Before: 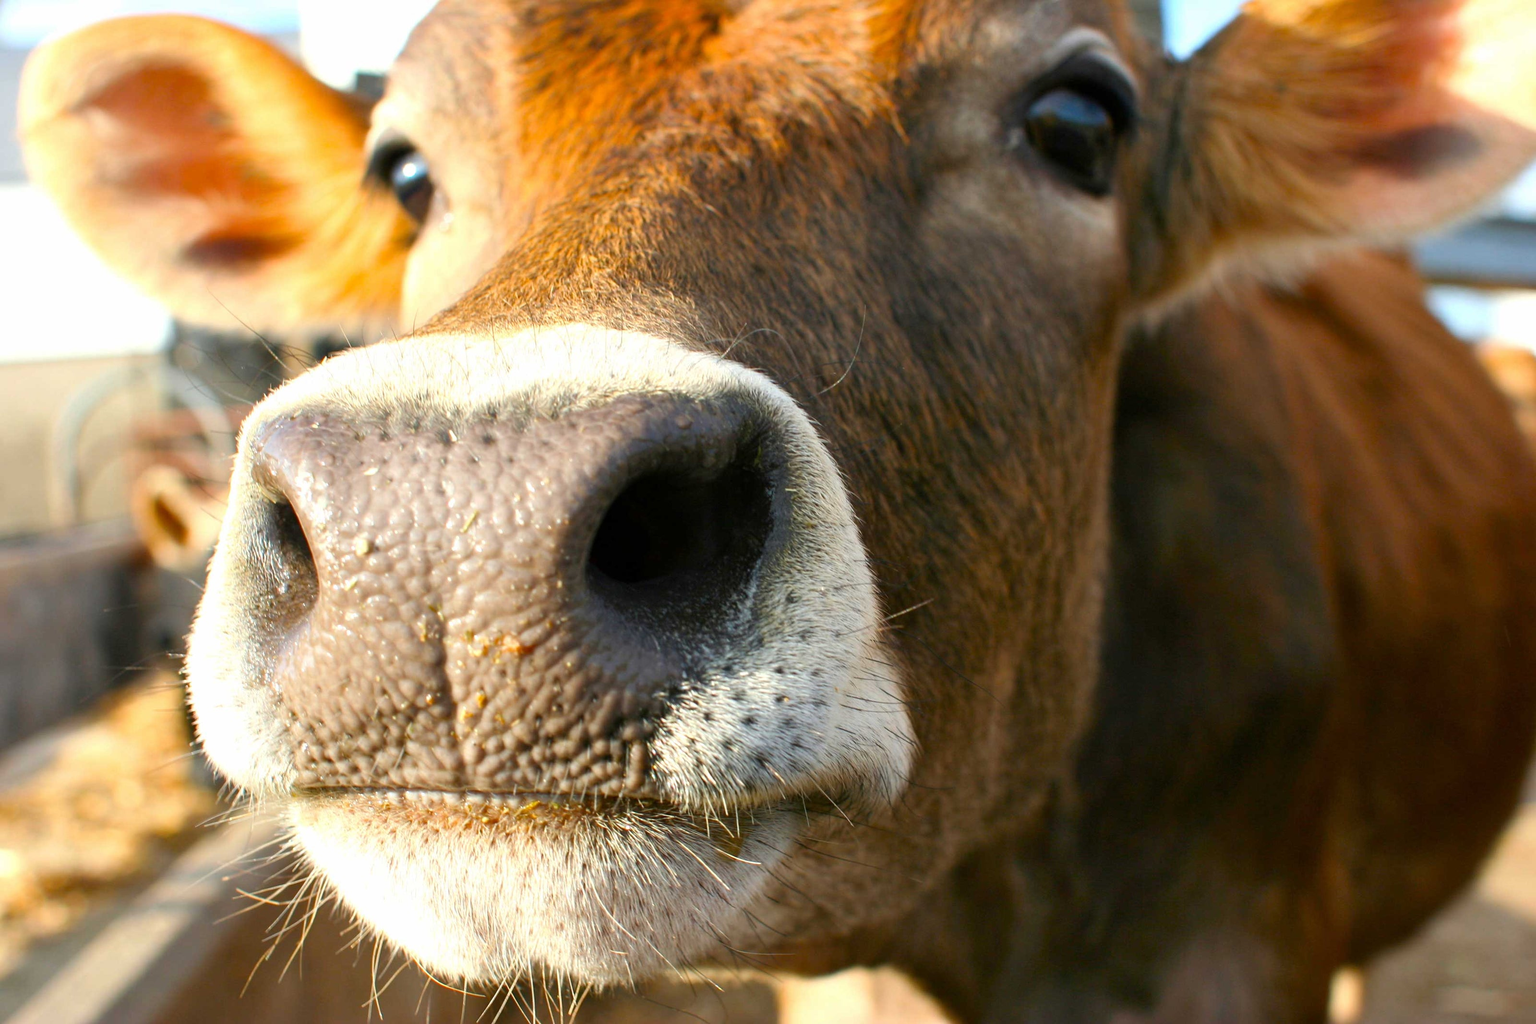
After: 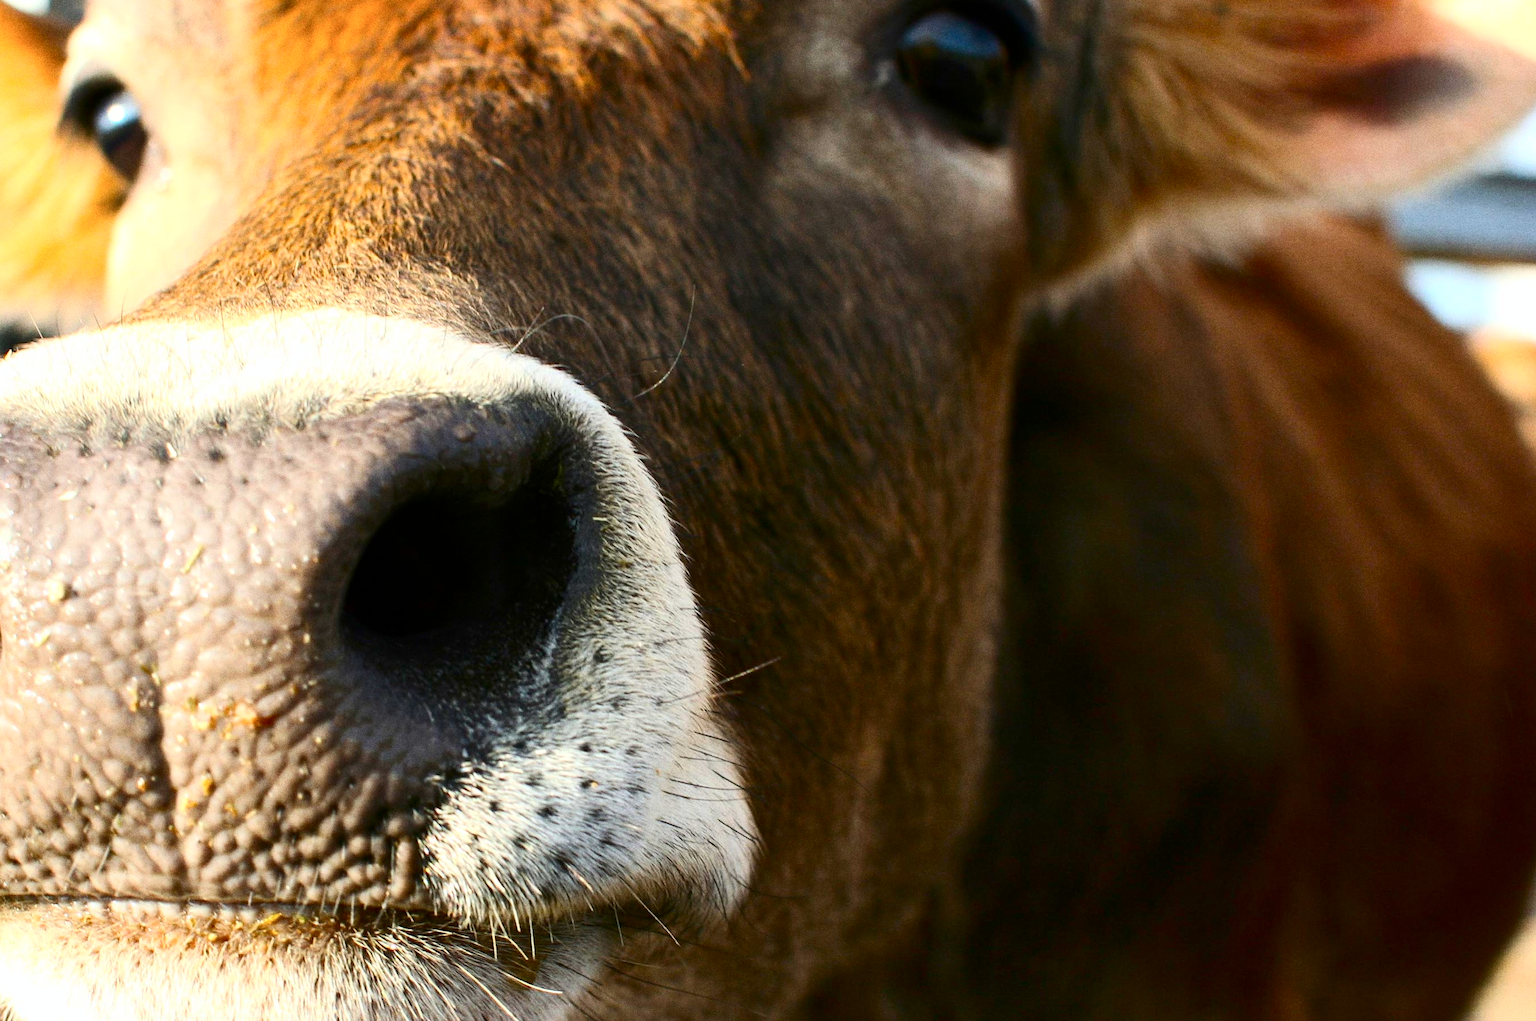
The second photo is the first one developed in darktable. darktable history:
contrast brightness saturation: contrast 0.28
grain: coarseness 0.09 ISO, strength 40%
crop and rotate: left 20.74%, top 7.912%, right 0.375%, bottom 13.378%
color correction: highlights a* 0.003, highlights b* -0.283
